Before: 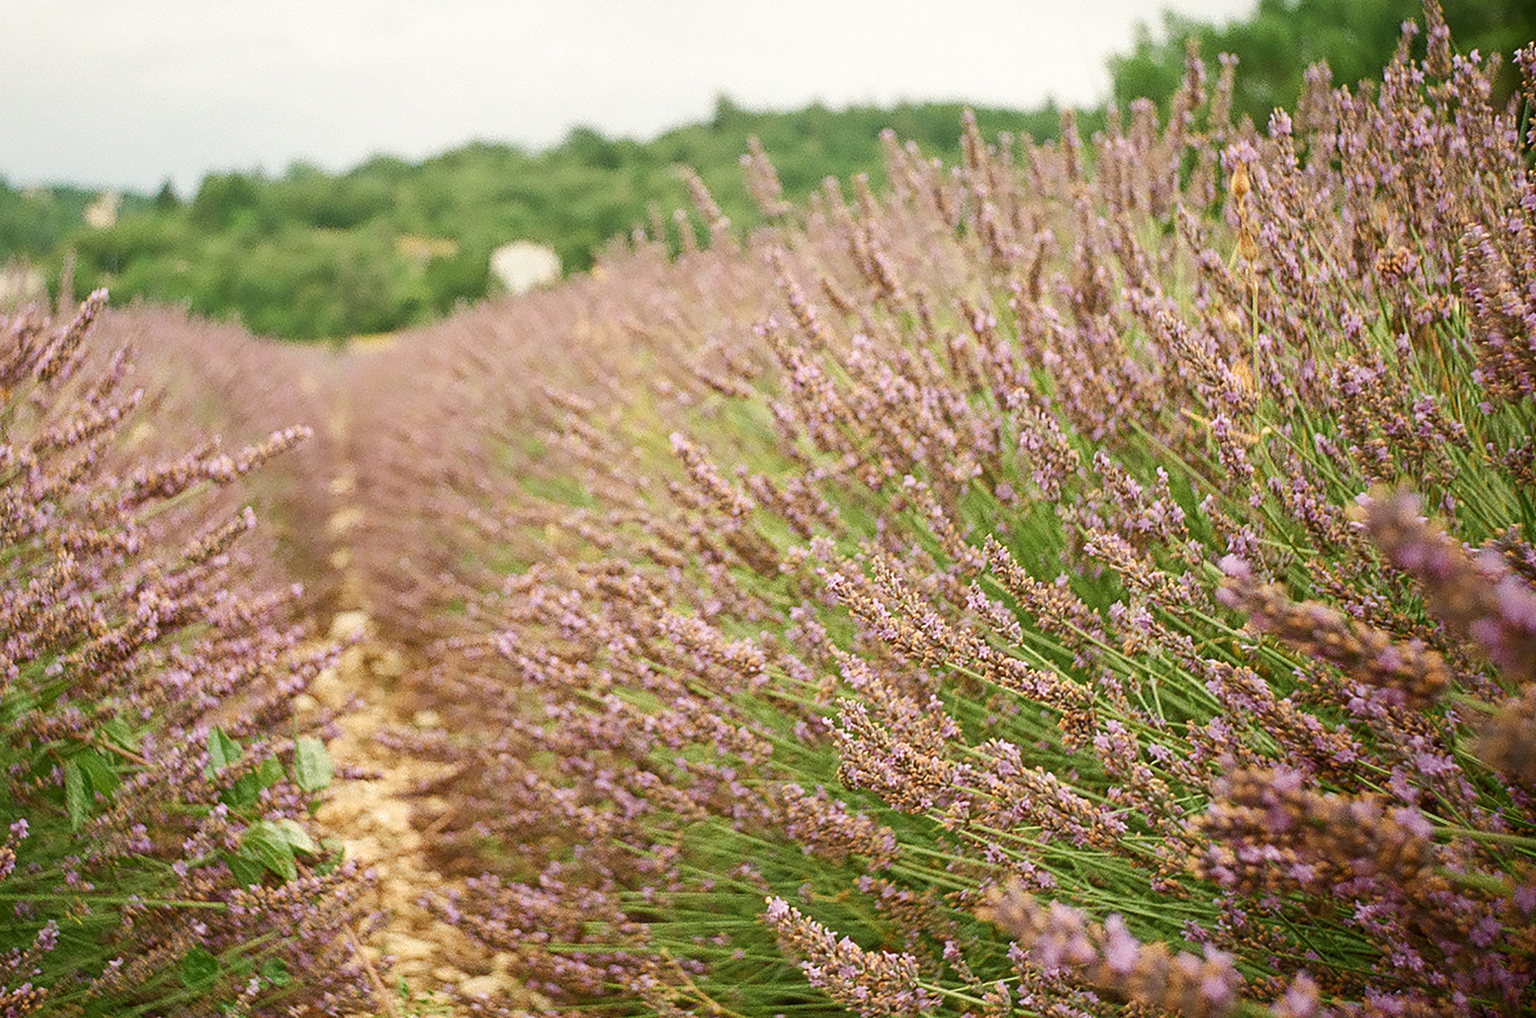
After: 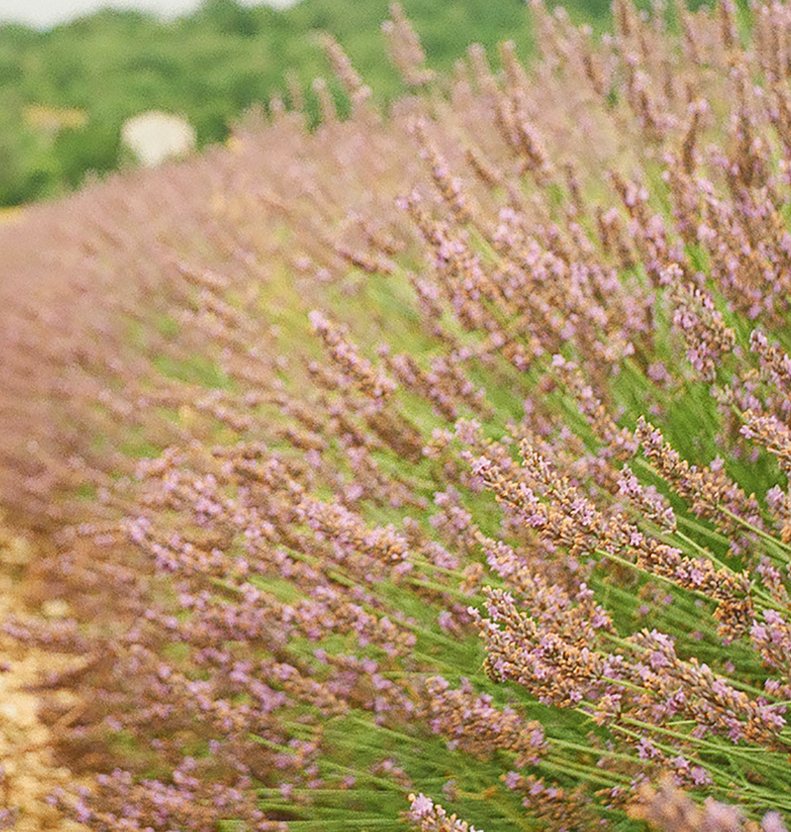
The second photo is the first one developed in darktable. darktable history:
crop and rotate: angle 0.02°, left 24.353%, top 13.219%, right 26.156%, bottom 8.224%
contrast brightness saturation: contrast -0.1, brightness 0.05, saturation 0.08
